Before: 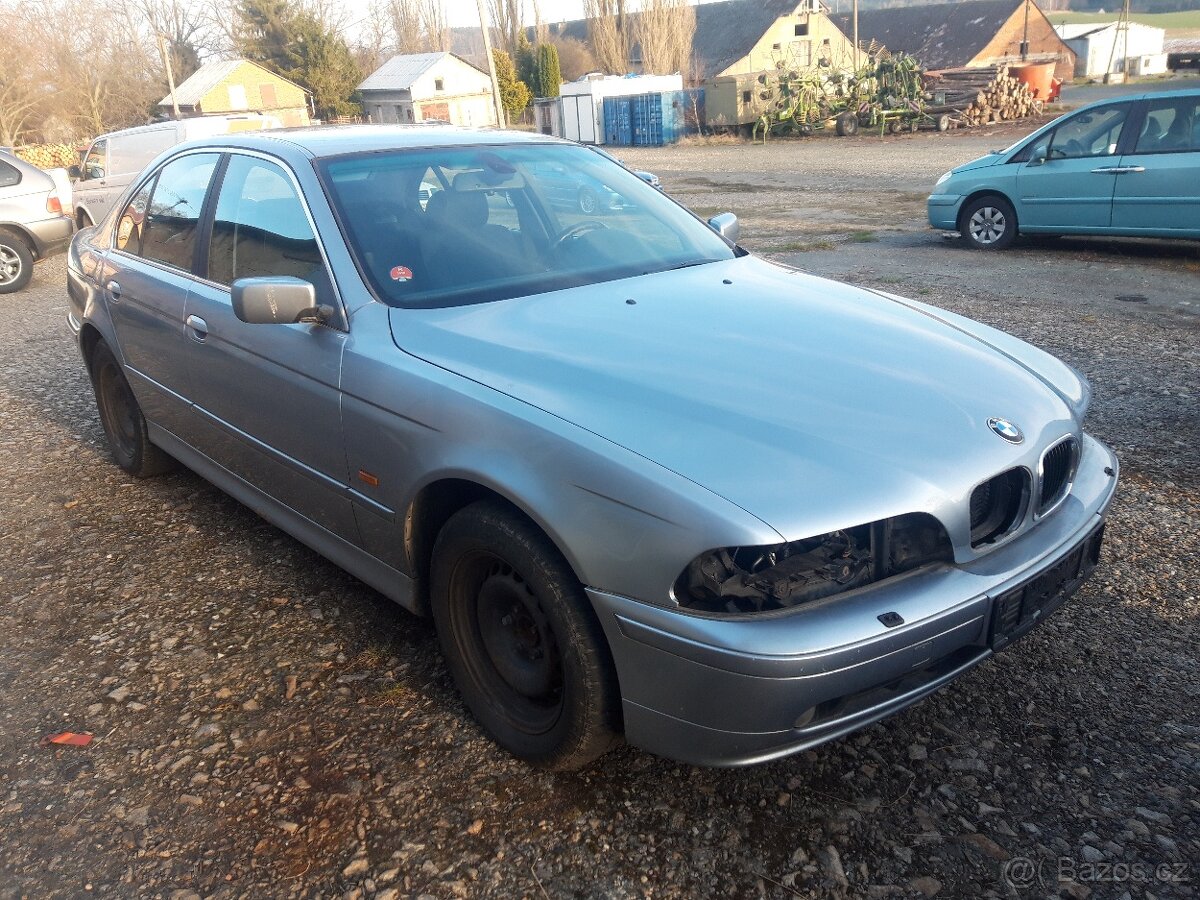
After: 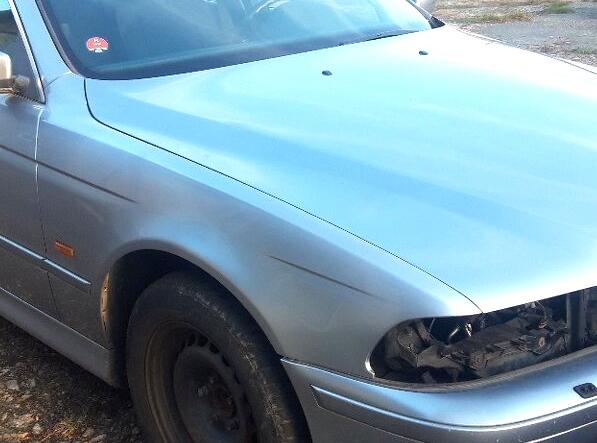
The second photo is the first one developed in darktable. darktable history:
exposure: black level correction 0, exposure 0.694 EV, compensate highlight preservation false
crop: left 25.347%, top 25.454%, right 24.871%, bottom 25.291%
